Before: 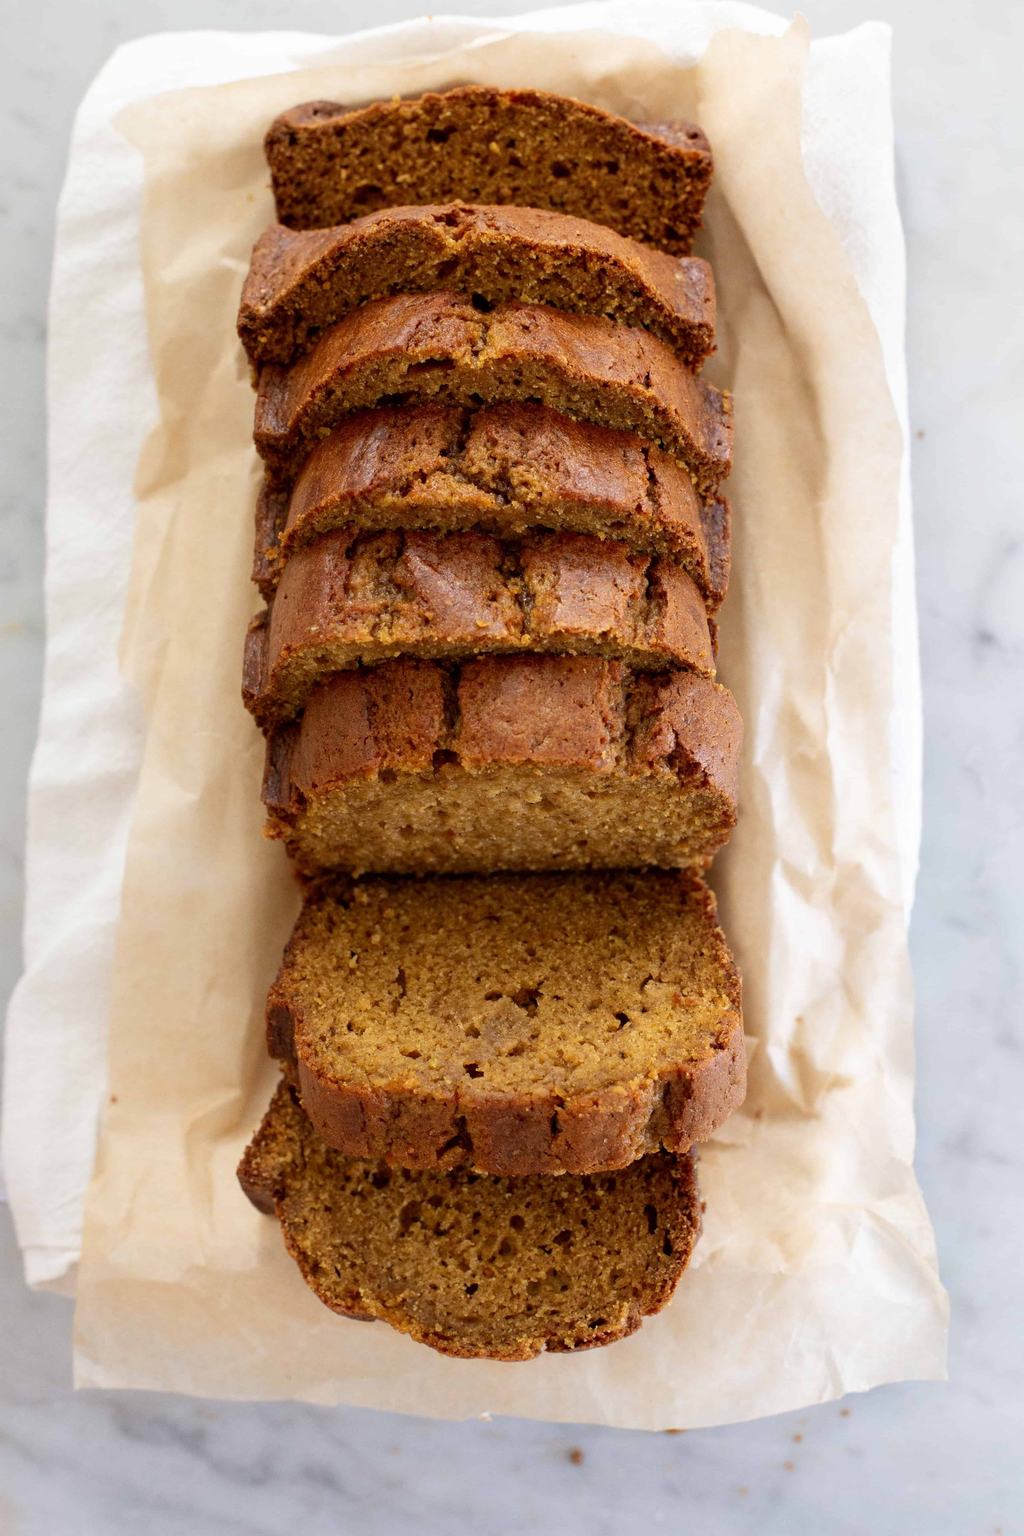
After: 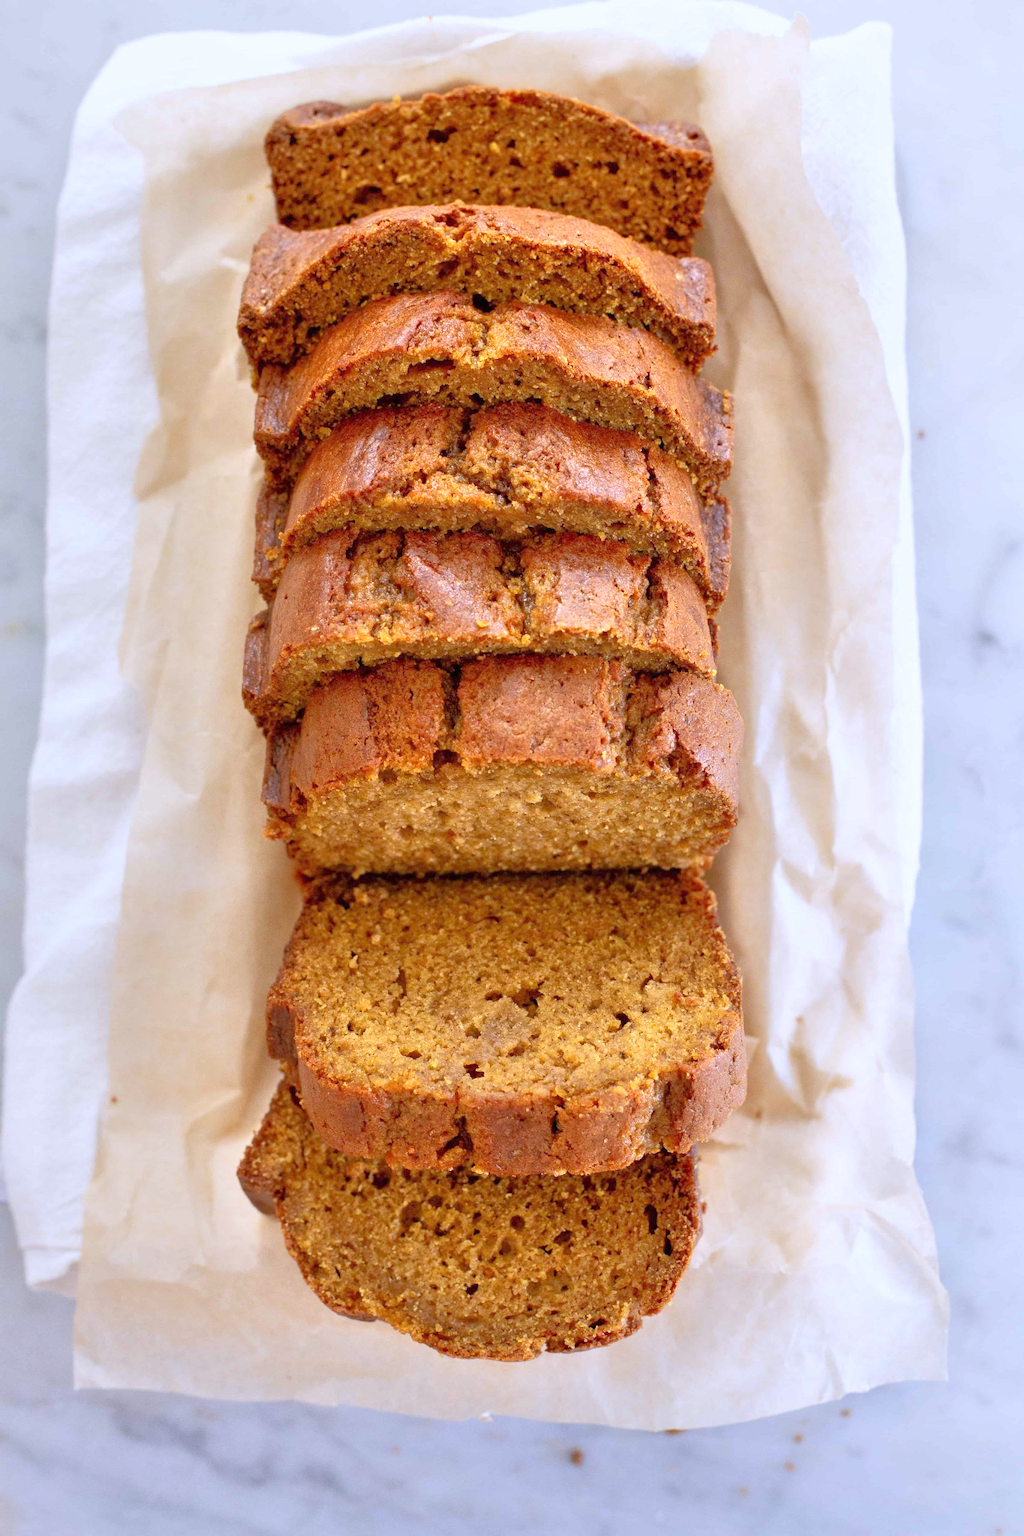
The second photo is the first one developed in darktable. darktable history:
tone equalizer: -8 EV 2 EV, -7 EV 2 EV, -6 EV 2 EV, -5 EV 2 EV, -4 EV 2 EV, -3 EV 1.5 EV, -2 EV 1 EV, -1 EV 0.5 EV
white balance: red 0.967, blue 1.119, emerald 0.756
